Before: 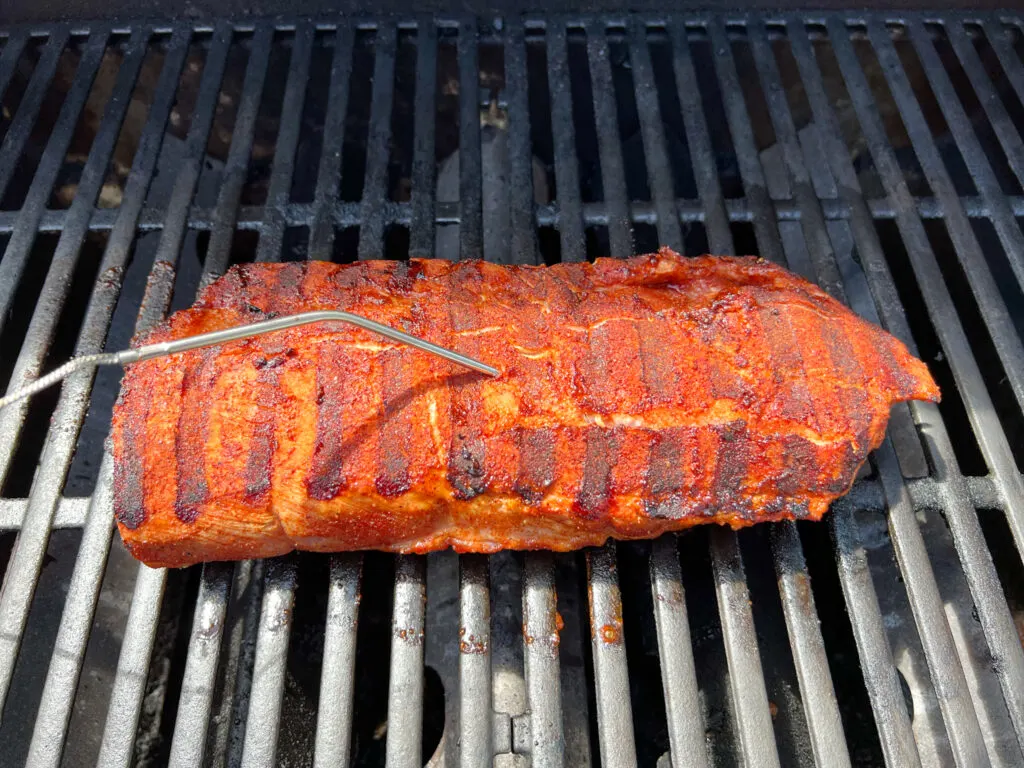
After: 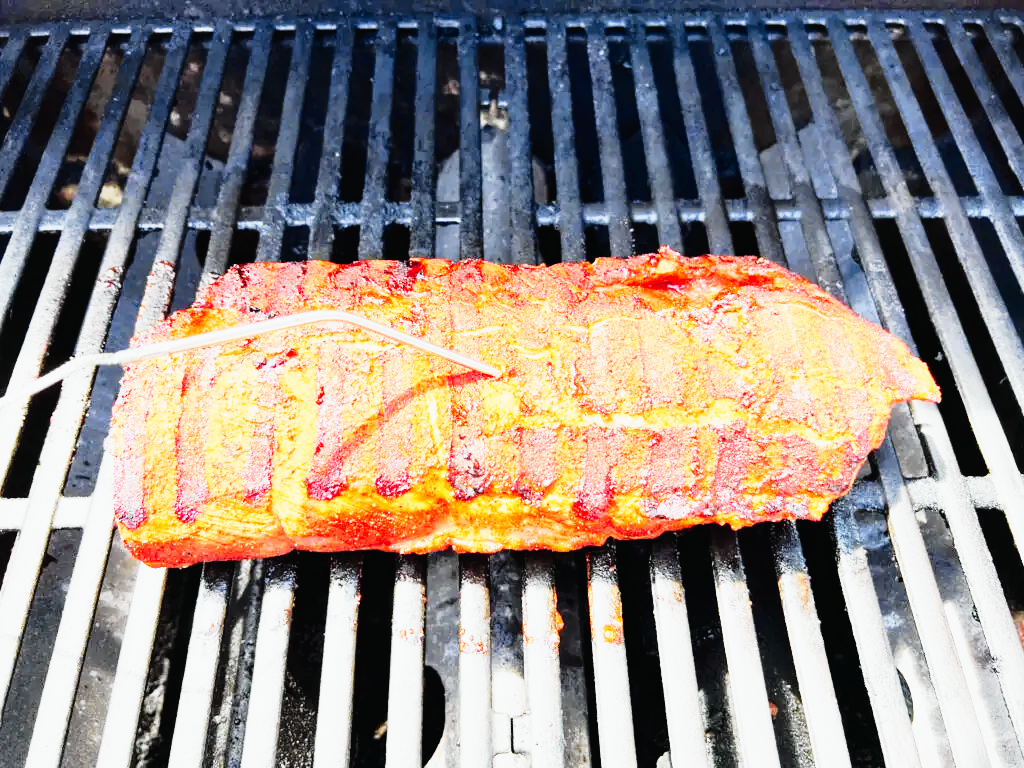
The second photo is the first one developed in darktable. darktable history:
exposure: black level correction 0, exposure 0.7 EV, compensate exposure bias true, compensate highlight preservation false
tone curve: curves: ch0 [(0, 0.009) (0.105, 0.08) (0.195, 0.18) (0.283, 0.316) (0.384, 0.434) (0.485, 0.531) (0.638, 0.69) (0.81, 0.872) (1, 0.977)]; ch1 [(0, 0) (0.161, 0.092) (0.35, 0.33) (0.379, 0.401) (0.456, 0.469) (0.502, 0.5) (0.525, 0.514) (0.586, 0.617) (0.635, 0.655) (1, 1)]; ch2 [(0, 0) (0.371, 0.362) (0.437, 0.437) (0.48, 0.49) (0.53, 0.515) (0.56, 0.571) (0.622, 0.606) (1, 1)], color space Lab, independent channels, preserve colors none
base curve: curves: ch0 [(0, 0) (0.007, 0.004) (0.027, 0.03) (0.046, 0.07) (0.207, 0.54) (0.442, 0.872) (0.673, 0.972) (1, 1)], preserve colors none
